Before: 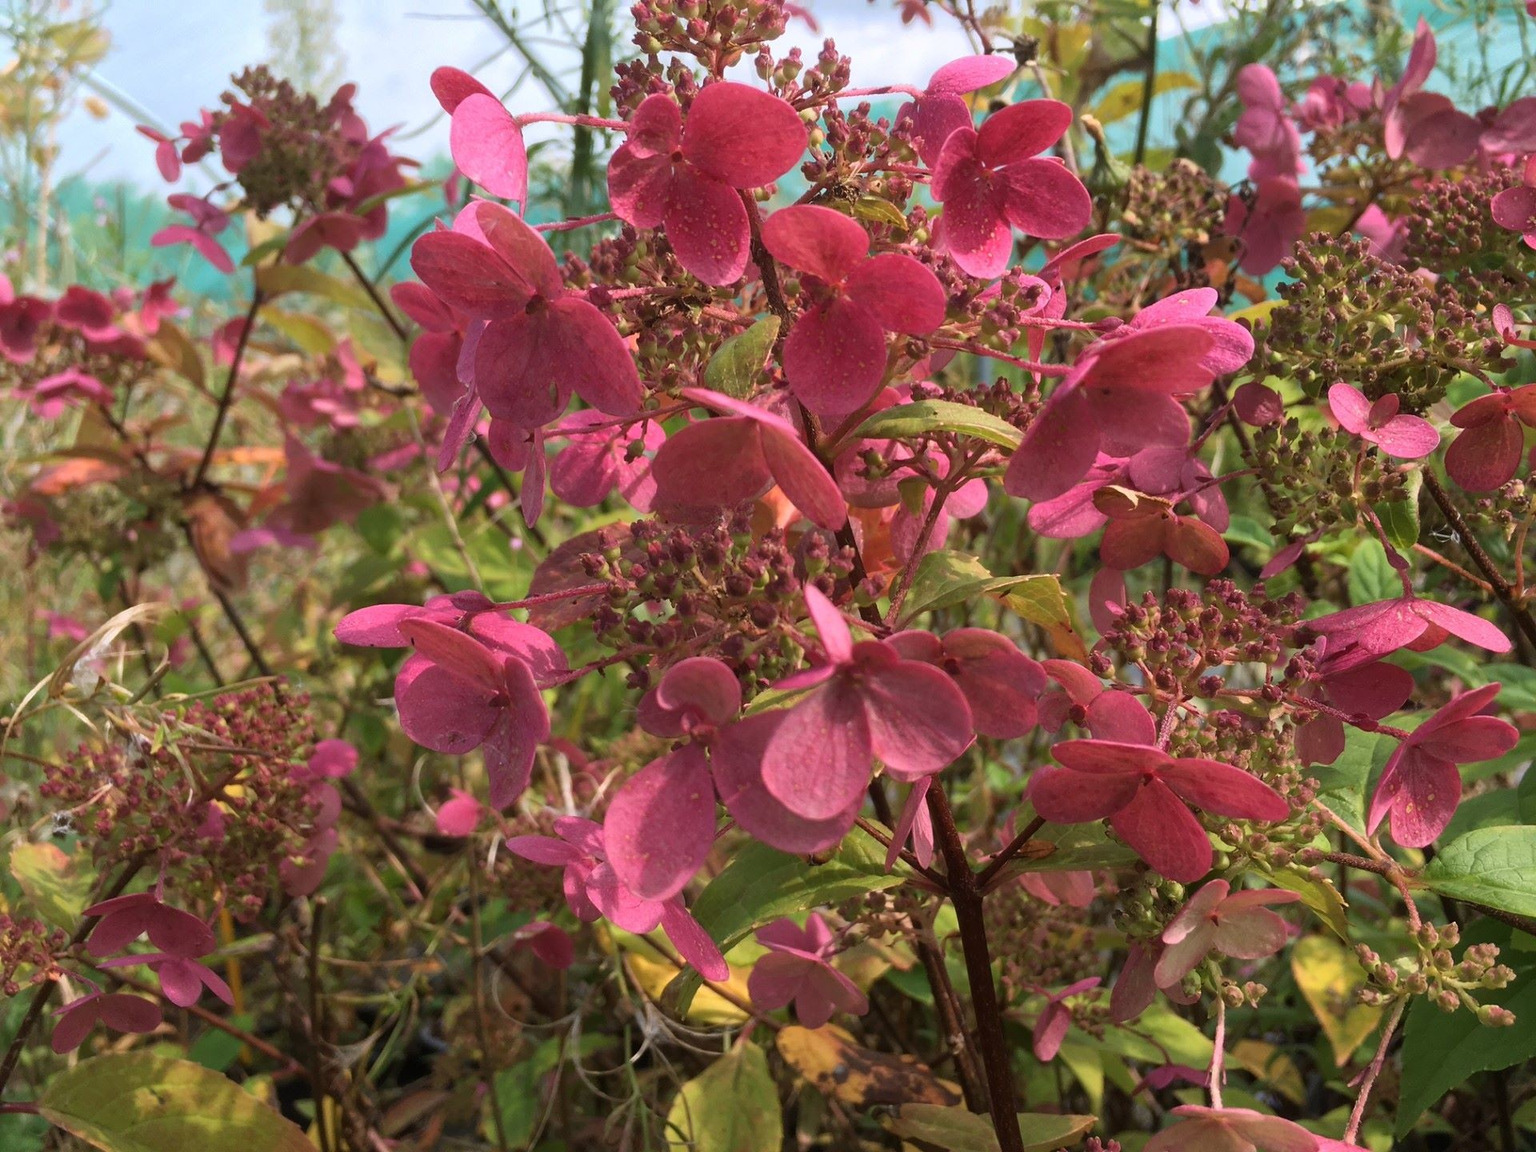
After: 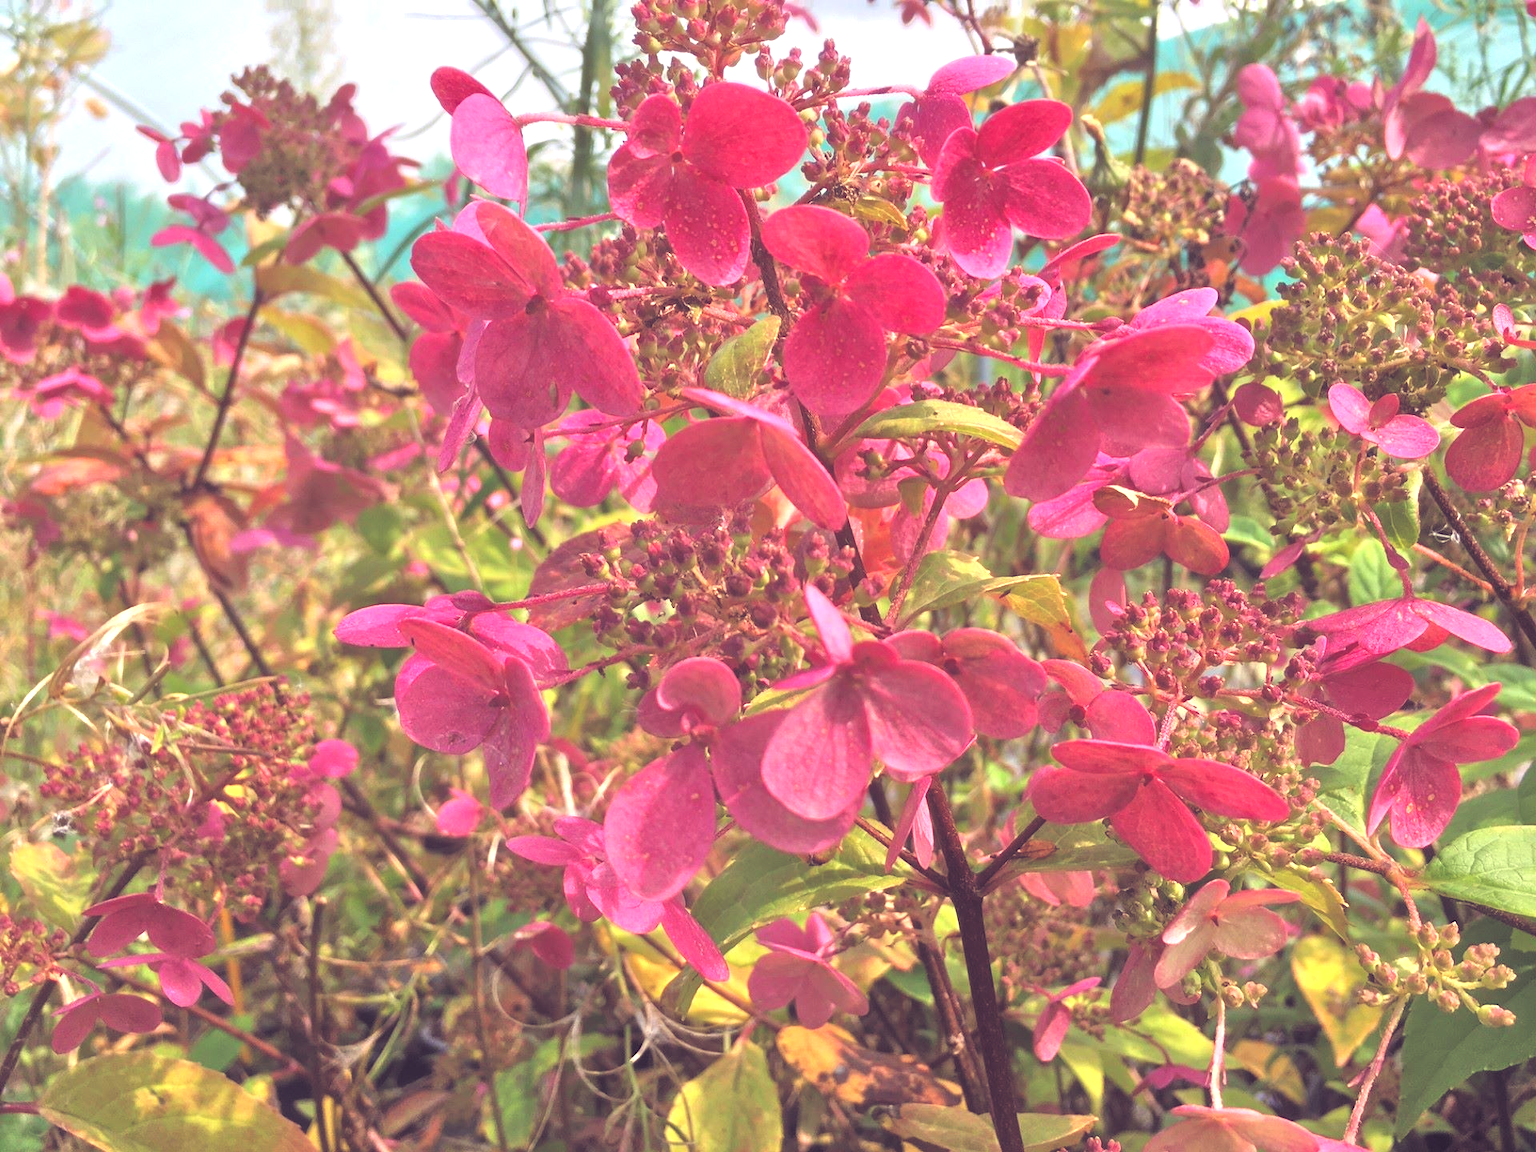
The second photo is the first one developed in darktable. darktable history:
color balance: lift [1.001, 0.997, 0.99, 1.01], gamma [1.007, 1, 0.975, 1.025], gain [1, 1.065, 1.052, 0.935], contrast 13.25%
exposure: black level correction -0.015, exposure -0.125 EV, compensate highlight preservation false
rgb levels: levels [[0.013, 0.434, 0.89], [0, 0.5, 1], [0, 0.5, 1]]
tone equalizer: -7 EV 0.15 EV, -6 EV 0.6 EV, -5 EV 1.15 EV, -4 EV 1.33 EV, -3 EV 1.15 EV, -2 EV 0.6 EV, -1 EV 0.15 EV, mask exposure compensation -0.5 EV
